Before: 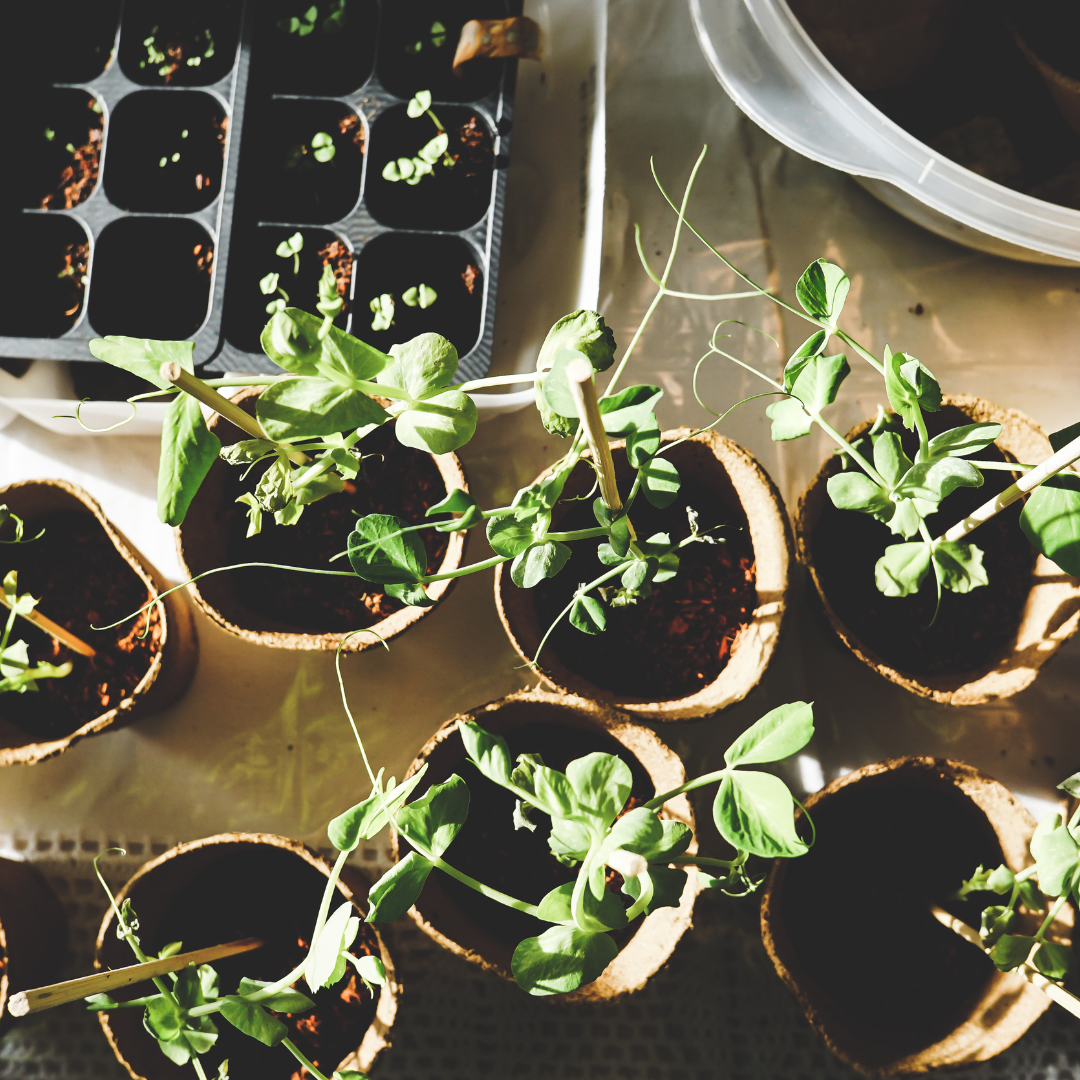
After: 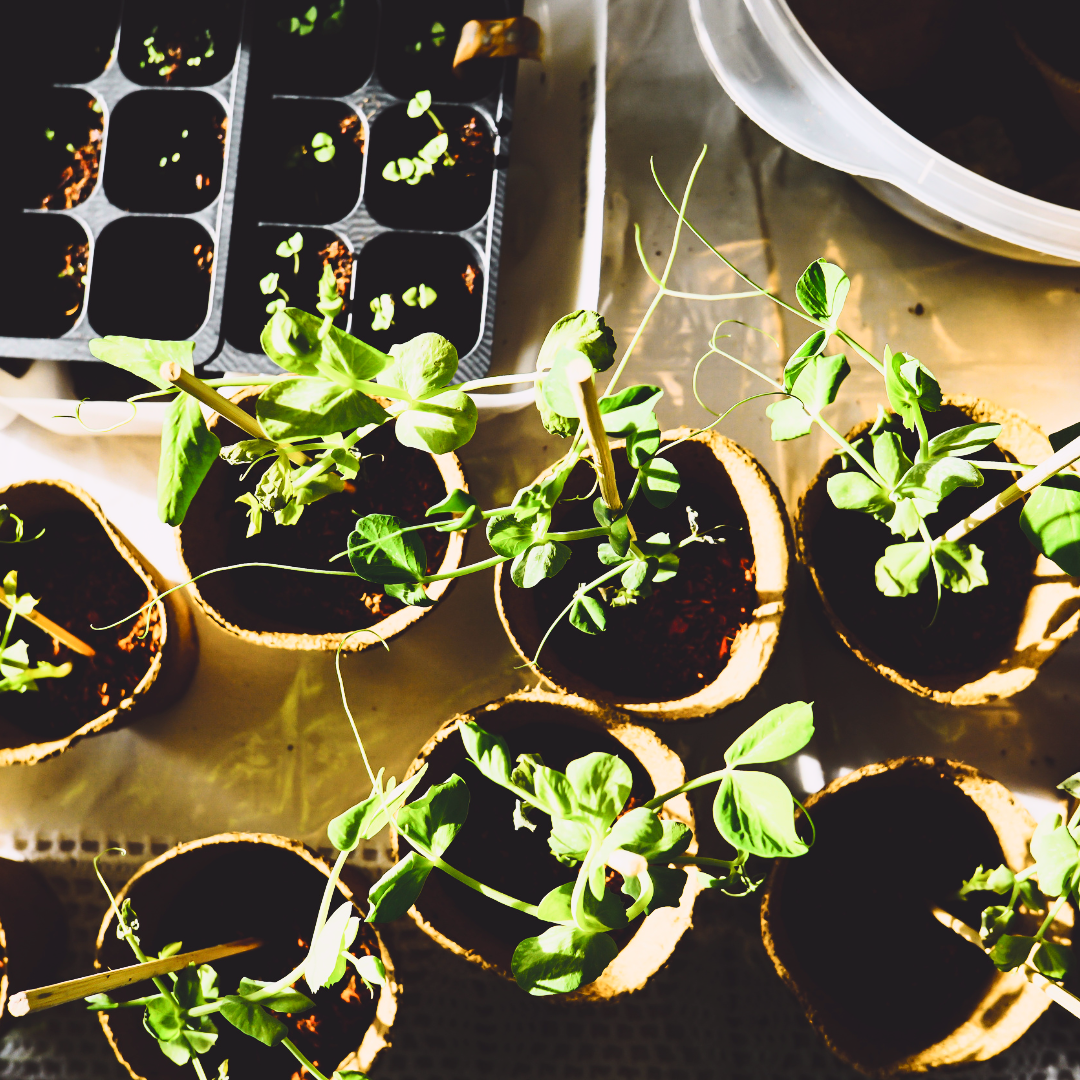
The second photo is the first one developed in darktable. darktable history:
tone curve: curves: ch0 [(0, 0.031) (0.145, 0.106) (0.319, 0.269) (0.495, 0.544) (0.707, 0.833) (0.859, 0.931) (1, 0.967)]; ch1 [(0, 0) (0.279, 0.218) (0.424, 0.411) (0.495, 0.504) (0.538, 0.55) (0.578, 0.595) (0.707, 0.778) (1, 1)]; ch2 [(0, 0) (0.125, 0.089) (0.353, 0.329) (0.436, 0.432) (0.552, 0.554) (0.615, 0.674) (1, 1)], color space Lab, independent channels, preserve colors none
